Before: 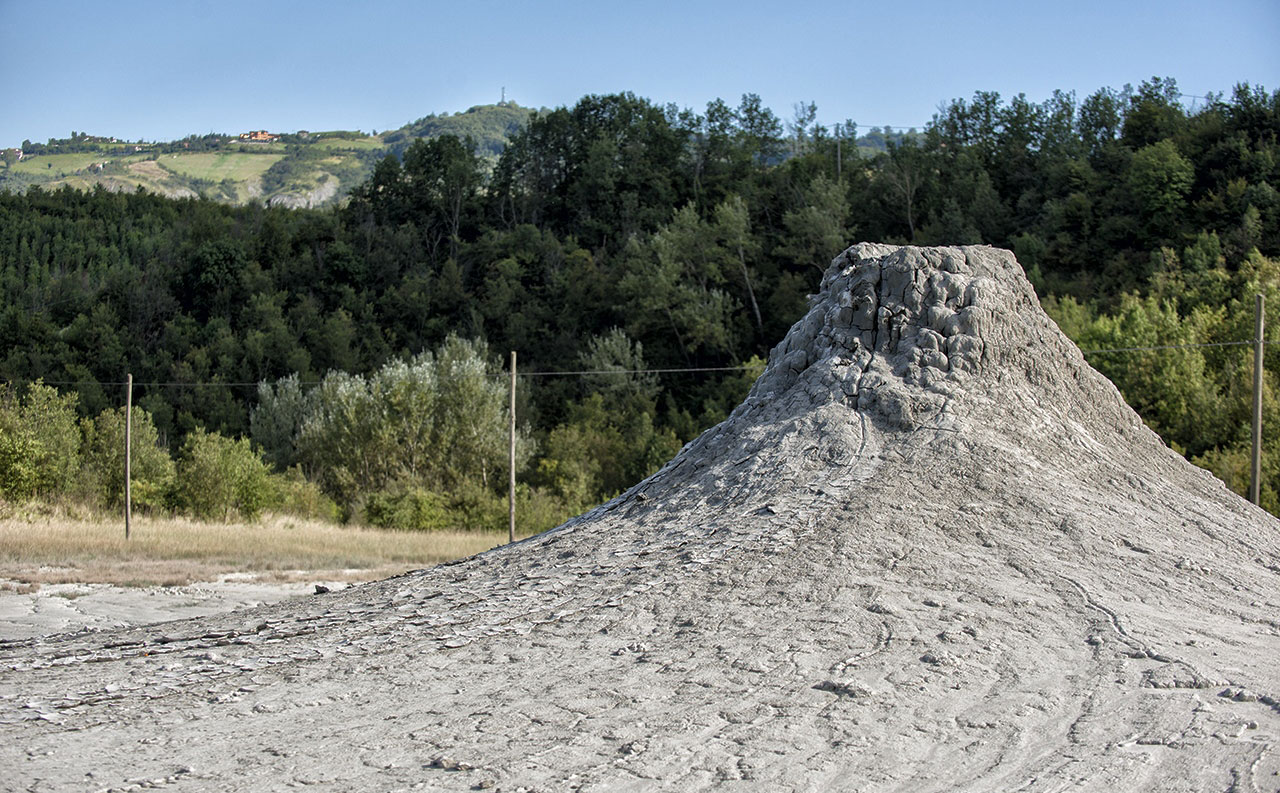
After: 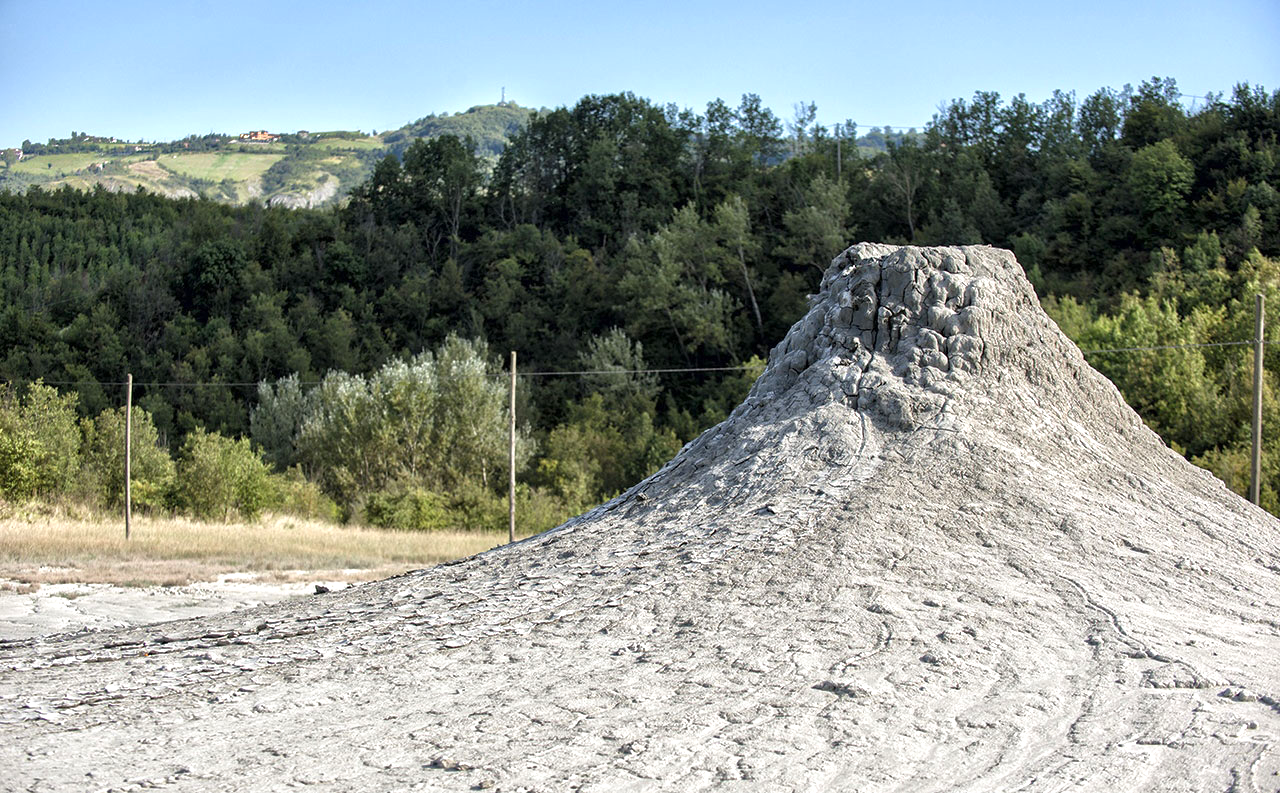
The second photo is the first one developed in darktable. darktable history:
exposure: exposure 0.551 EV, compensate exposure bias true, compensate highlight preservation false
